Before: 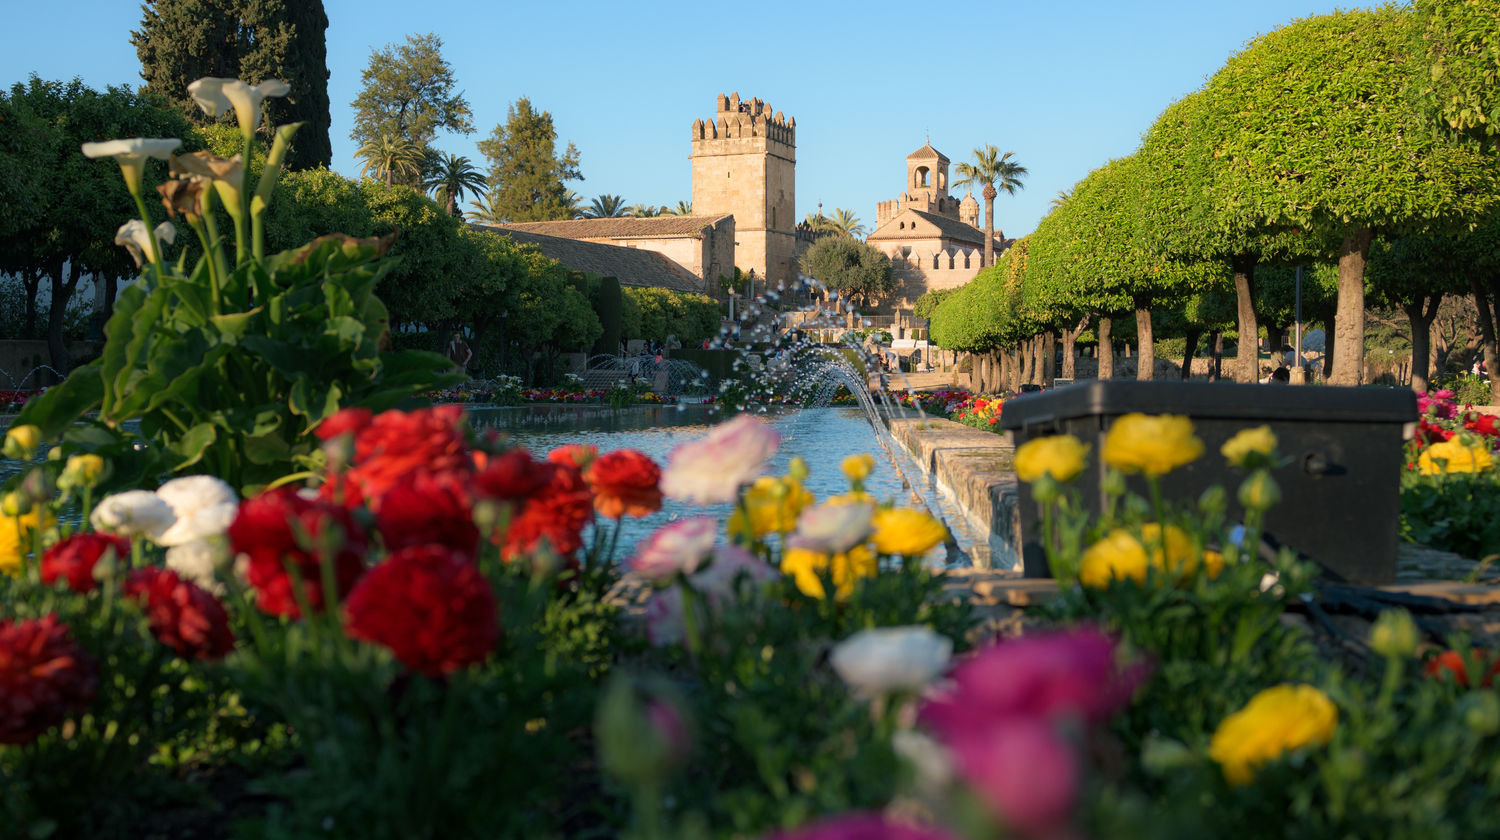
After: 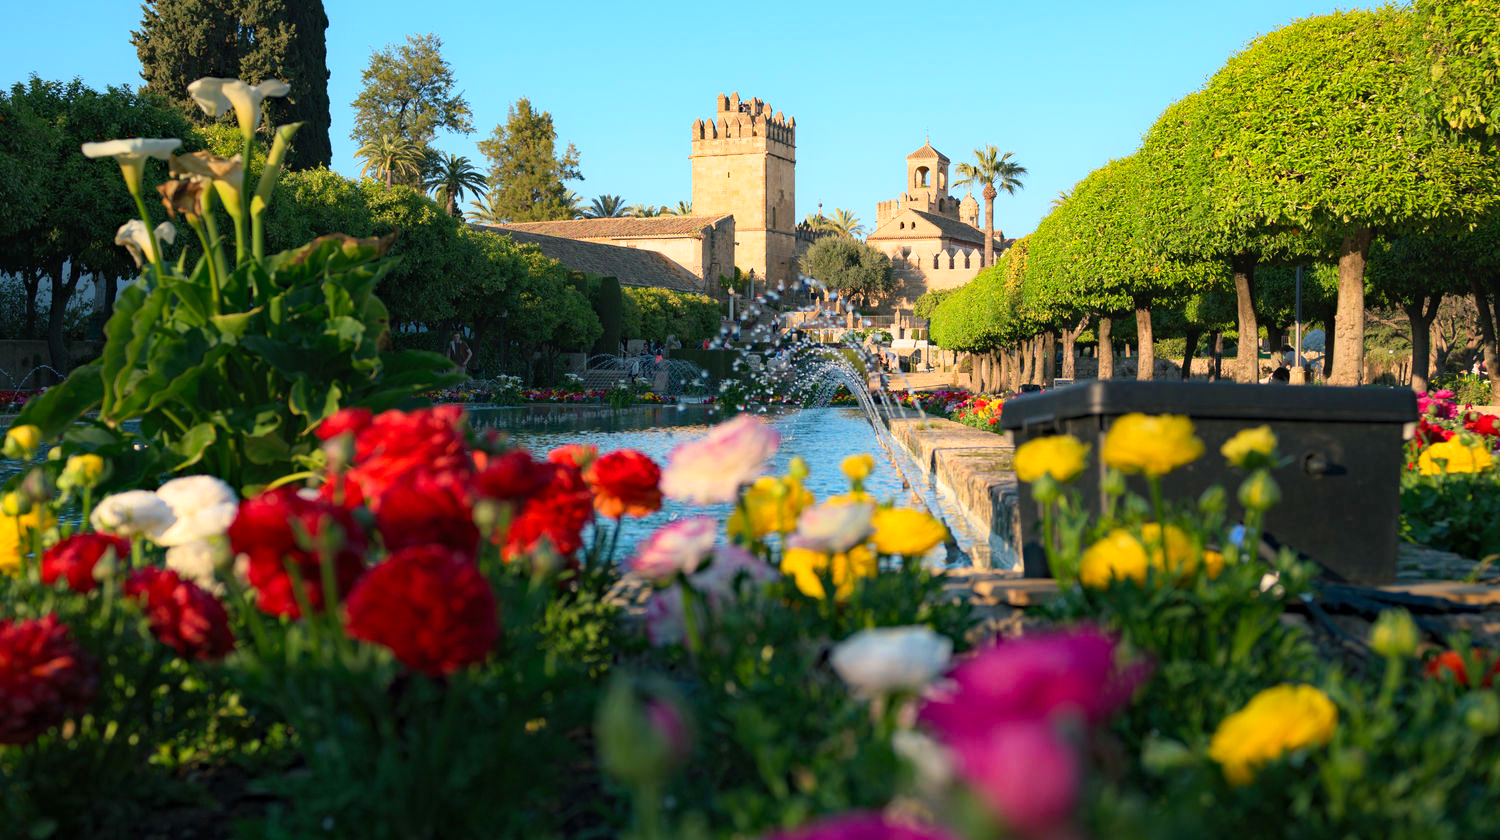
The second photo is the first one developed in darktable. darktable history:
haze removal: compatibility mode true, adaptive false
contrast brightness saturation: contrast 0.2, brightness 0.16, saturation 0.22
